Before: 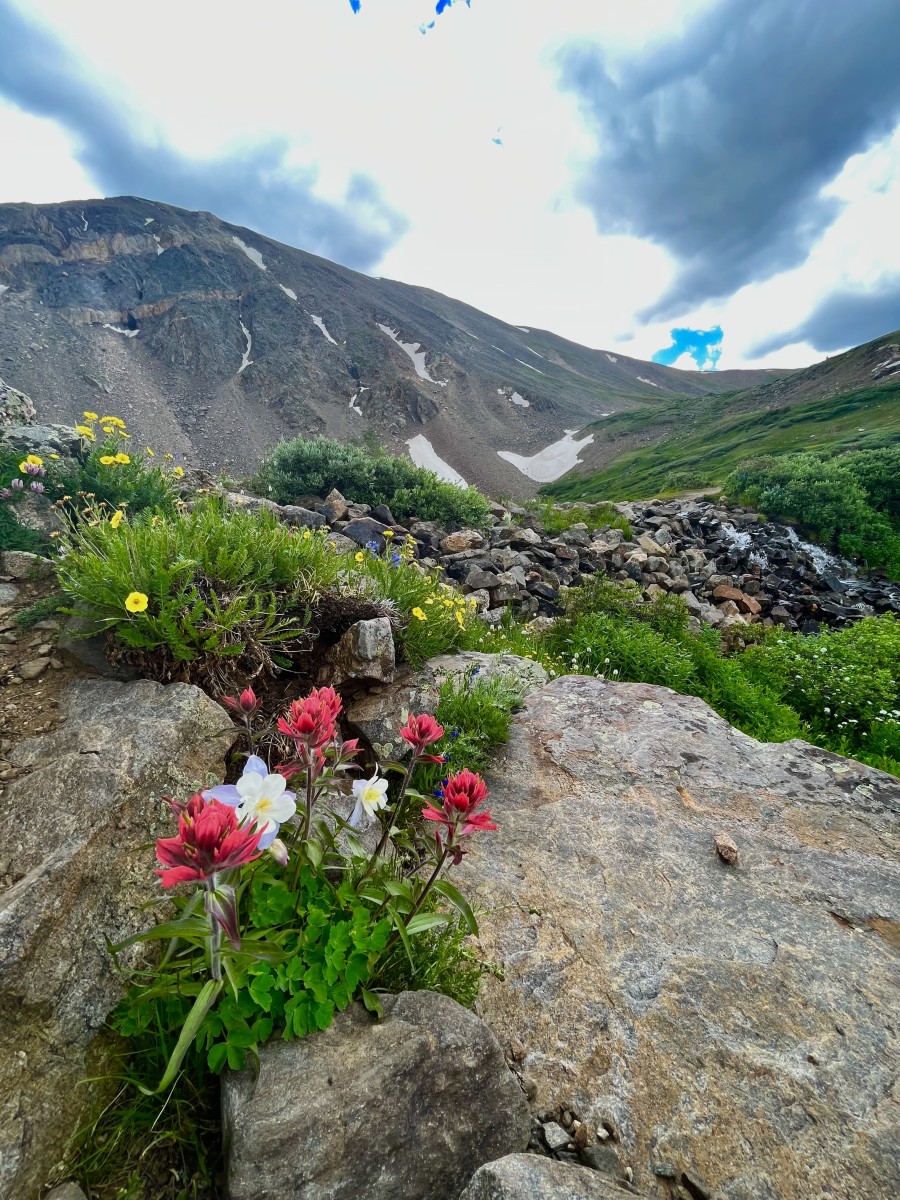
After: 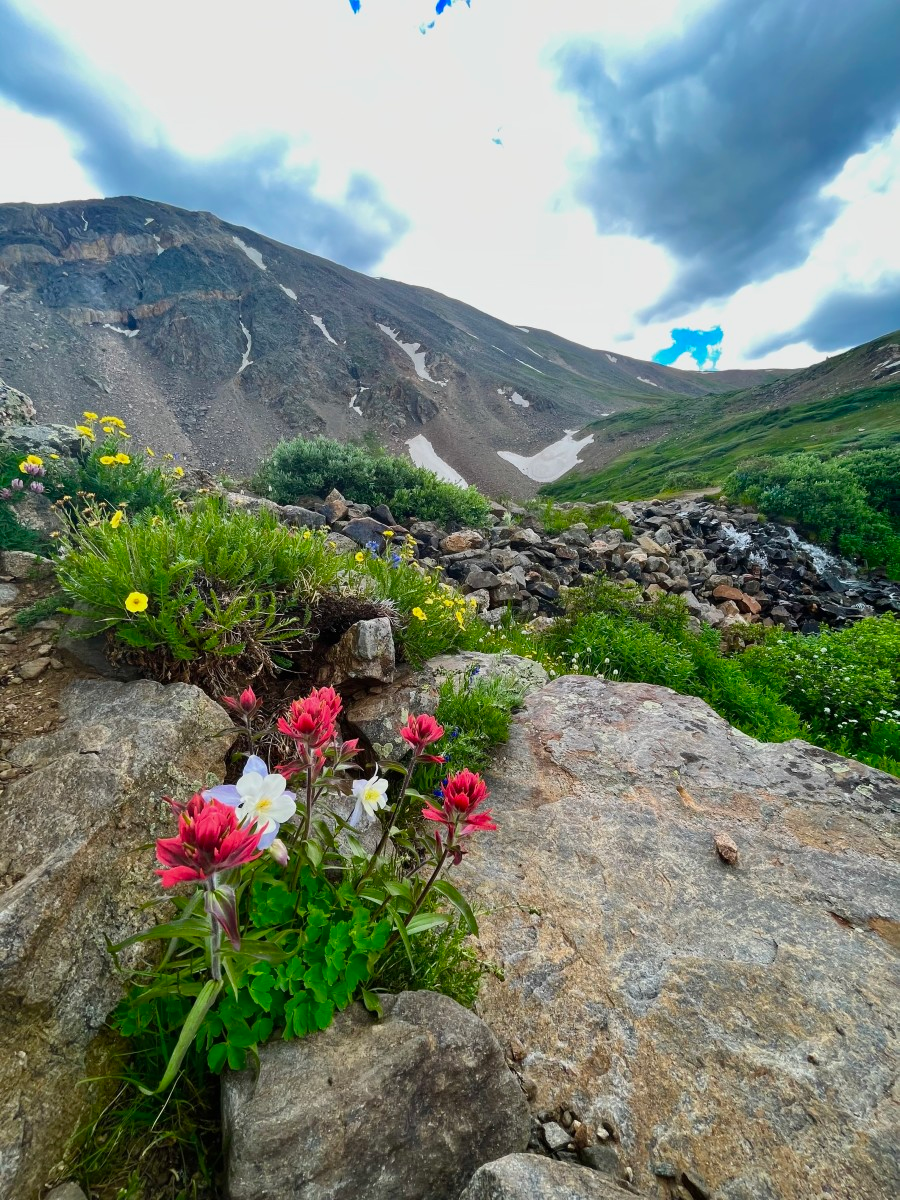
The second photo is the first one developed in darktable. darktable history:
color correction: highlights b* 0.01
